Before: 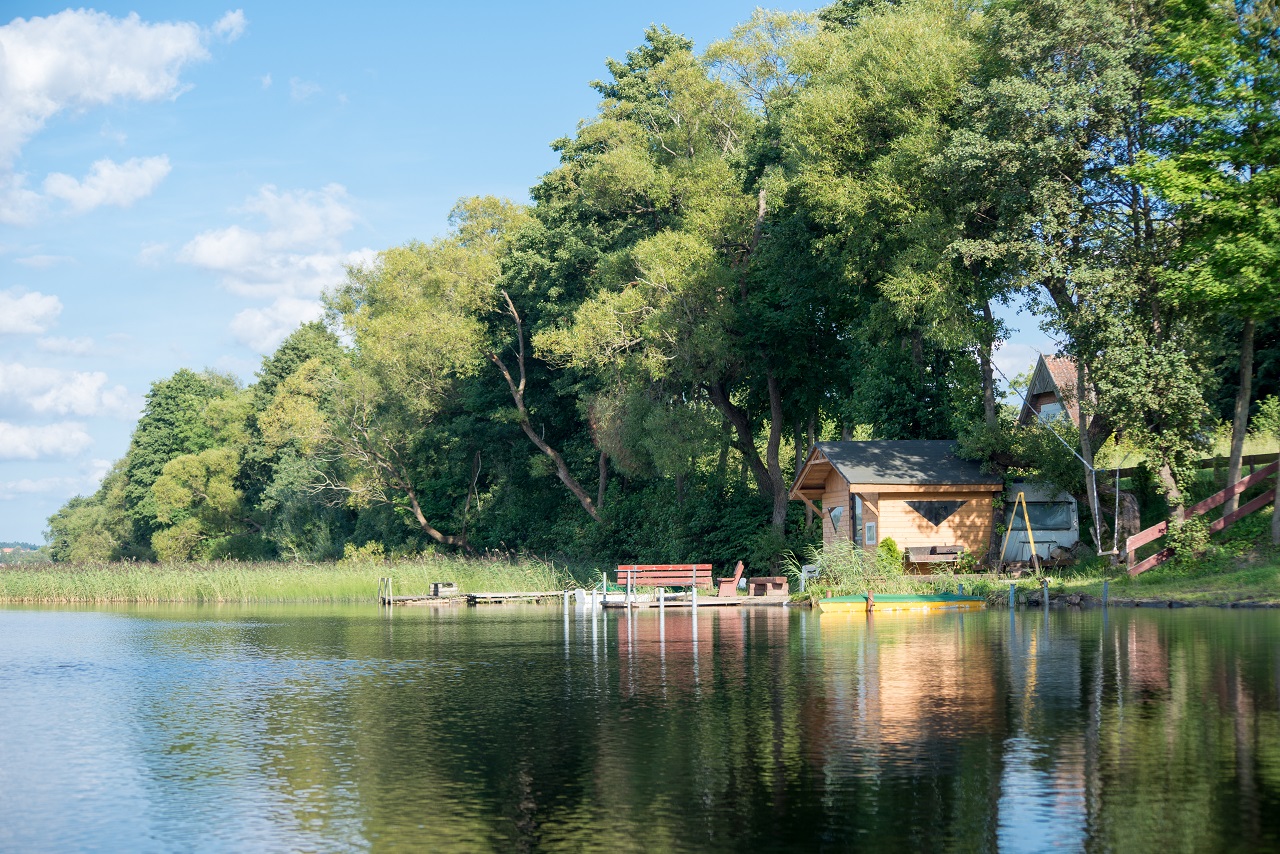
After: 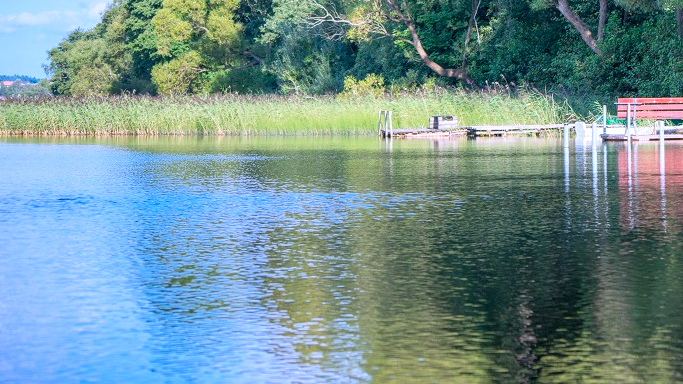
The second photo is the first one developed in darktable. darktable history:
local contrast: on, module defaults
crop and rotate: top 54.778%, right 46.61%, bottom 0.159%
contrast brightness saturation: contrast 0.07, brightness 0.18, saturation 0.4
color calibration: output R [1.063, -0.012, -0.003, 0], output B [-0.079, 0.047, 1, 0], illuminant custom, x 0.389, y 0.387, temperature 3838.64 K
shadows and highlights: soften with gaussian
exposure: compensate highlight preservation false
tone equalizer: -7 EV 0.18 EV, -6 EV 0.12 EV, -5 EV 0.08 EV, -4 EV 0.04 EV, -2 EV -0.02 EV, -1 EV -0.04 EV, +0 EV -0.06 EV, luminance estimator HSV value / RGB max
